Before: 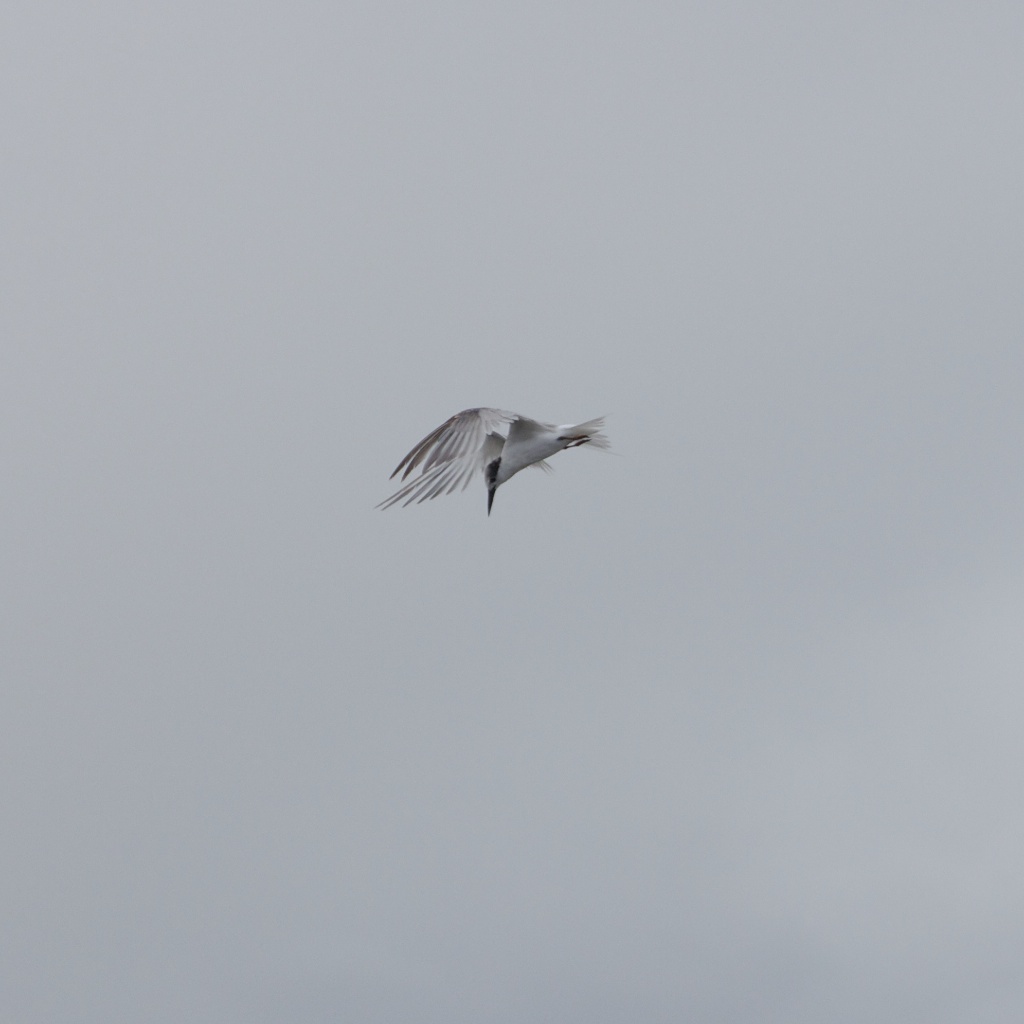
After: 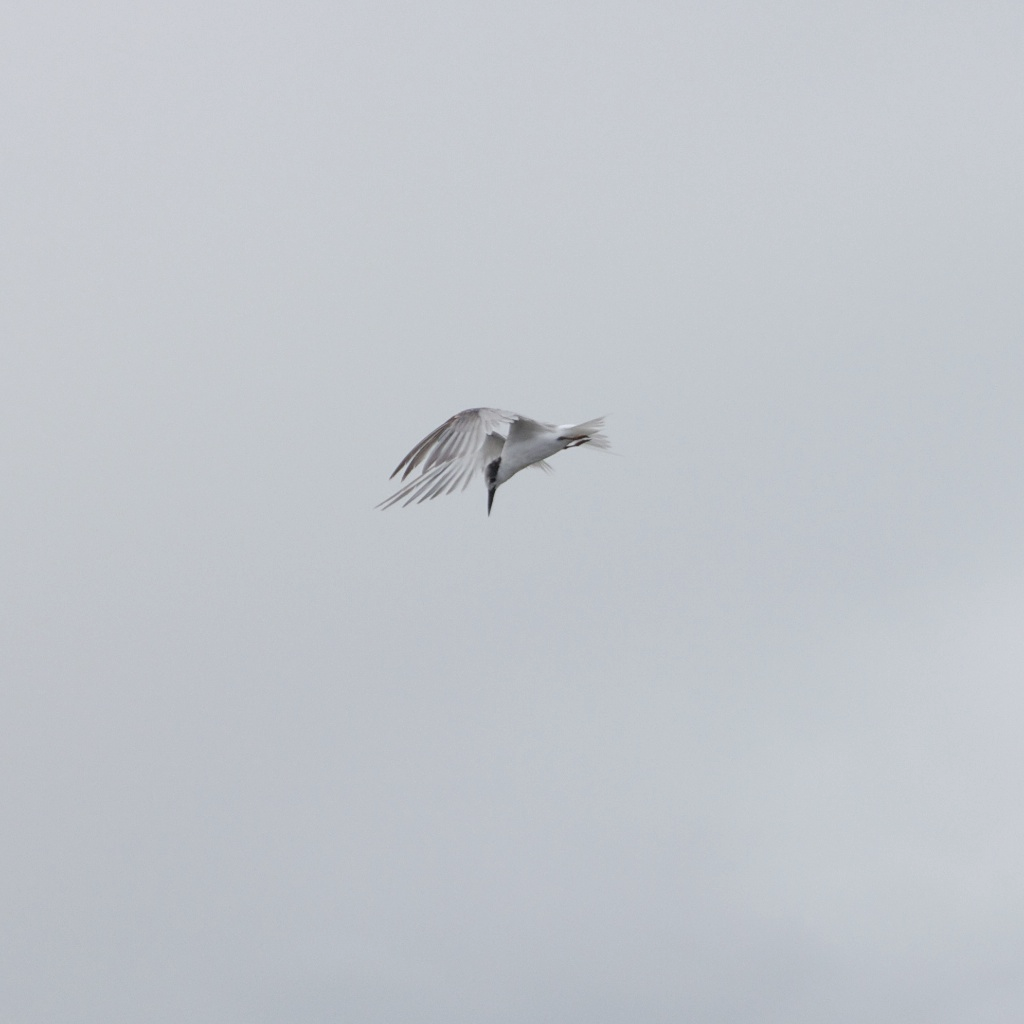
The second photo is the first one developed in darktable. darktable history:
color balance rgb: linear chroma grading › global chroma 15.27%, perceptual saturation grading › global saturation -27.276%, perceptual brilliance grading › global brilliance 9.32%, perceptual brilliance grading › shadows 15.756%, global vibrance -24.133%
